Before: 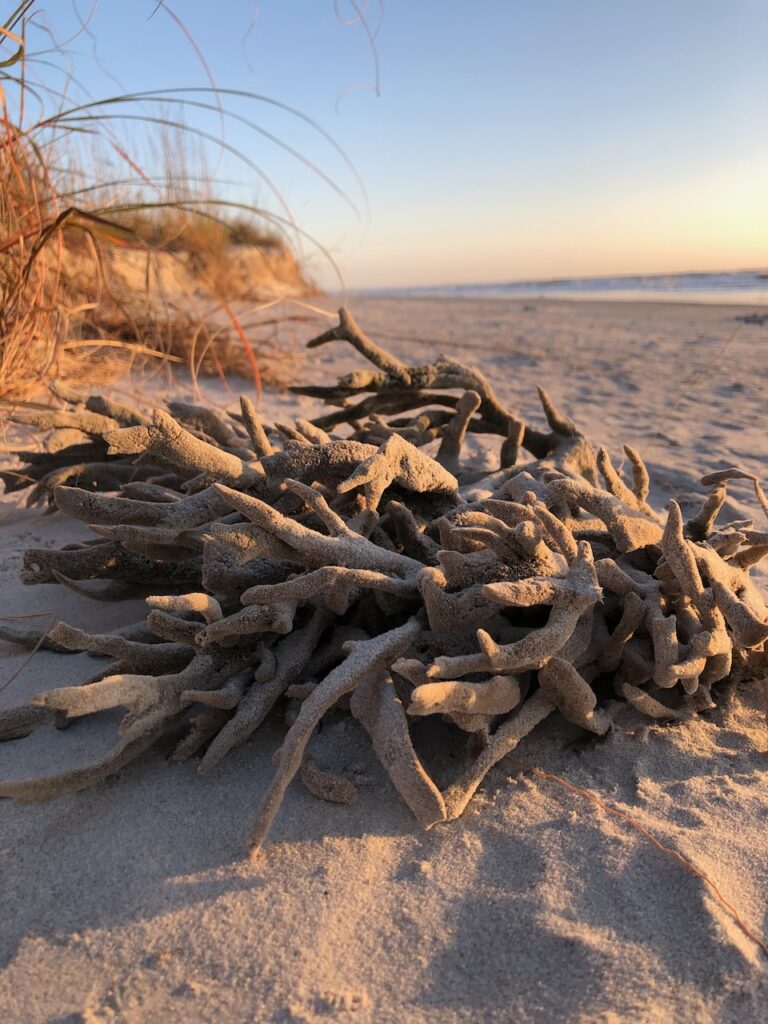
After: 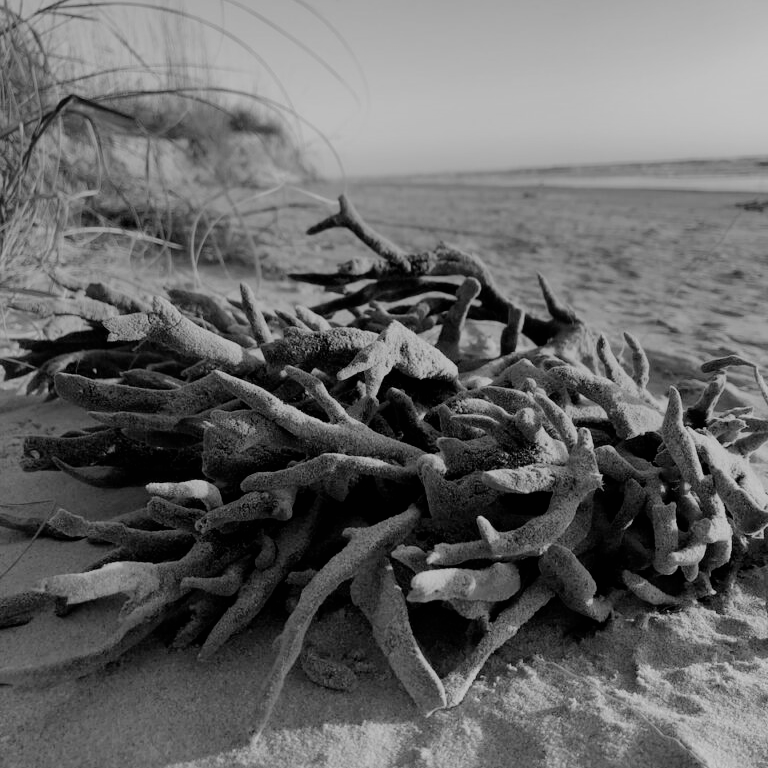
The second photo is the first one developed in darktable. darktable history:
levels: levels [0, 0.474, 0.947]
white balance: red 1.004, blue 1.024
crop: top 11.038%, bottom 13.962%
filmic rgb: black relative exposure -7.15 EV, white relative exposure 5.36 EV, hardness 3.02
graduated density: on, module defaults
monochrome: on, module defaults
rotate and perspective: crop left 0, crop top 0
